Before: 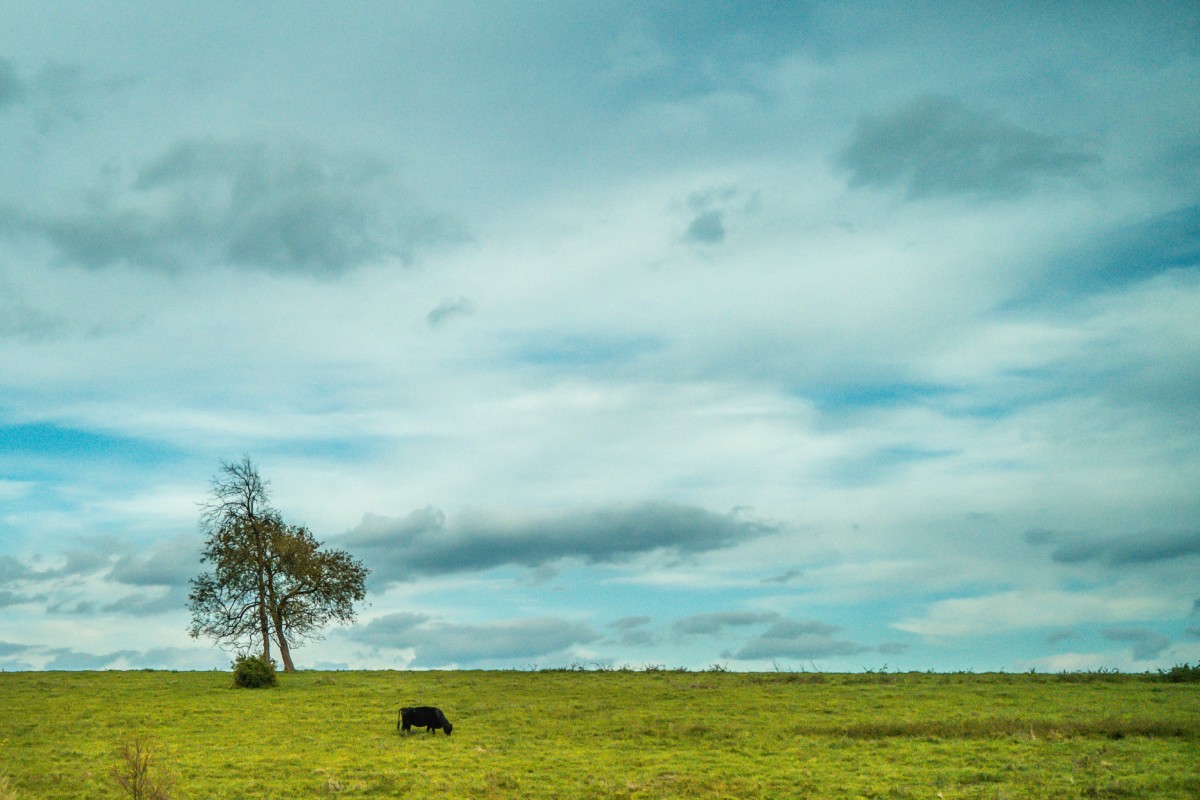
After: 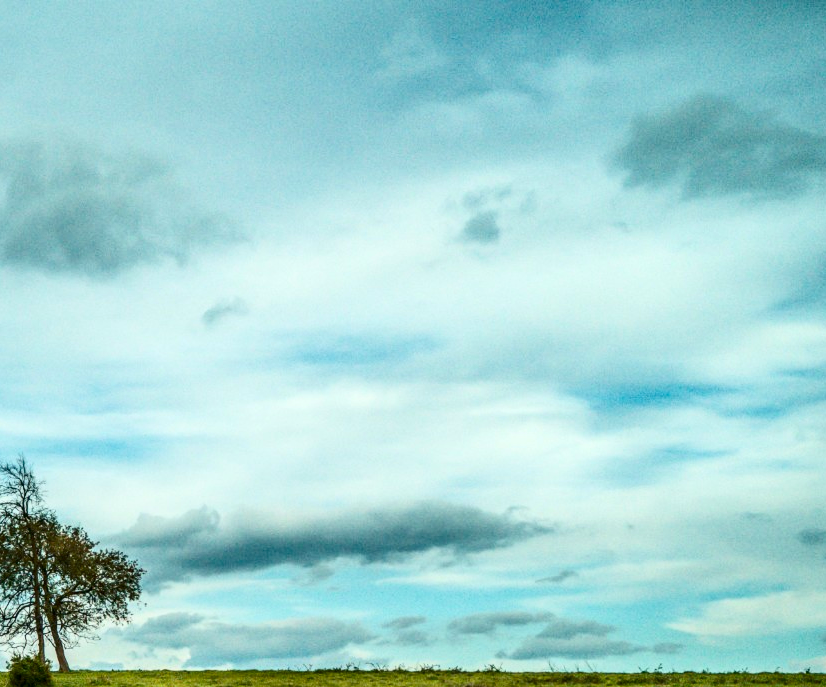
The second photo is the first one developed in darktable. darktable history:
crop: left 18.8%, right 12.299%, bottom 14.065%
contrast brightness saturation: contrast 0.289
color balance rgb: perceptual saturation grading › global saturation 0.636%, global vibrance 14.448%
local contrast: on, module defaults
haze removal: compatibility mode true, adaptive false
